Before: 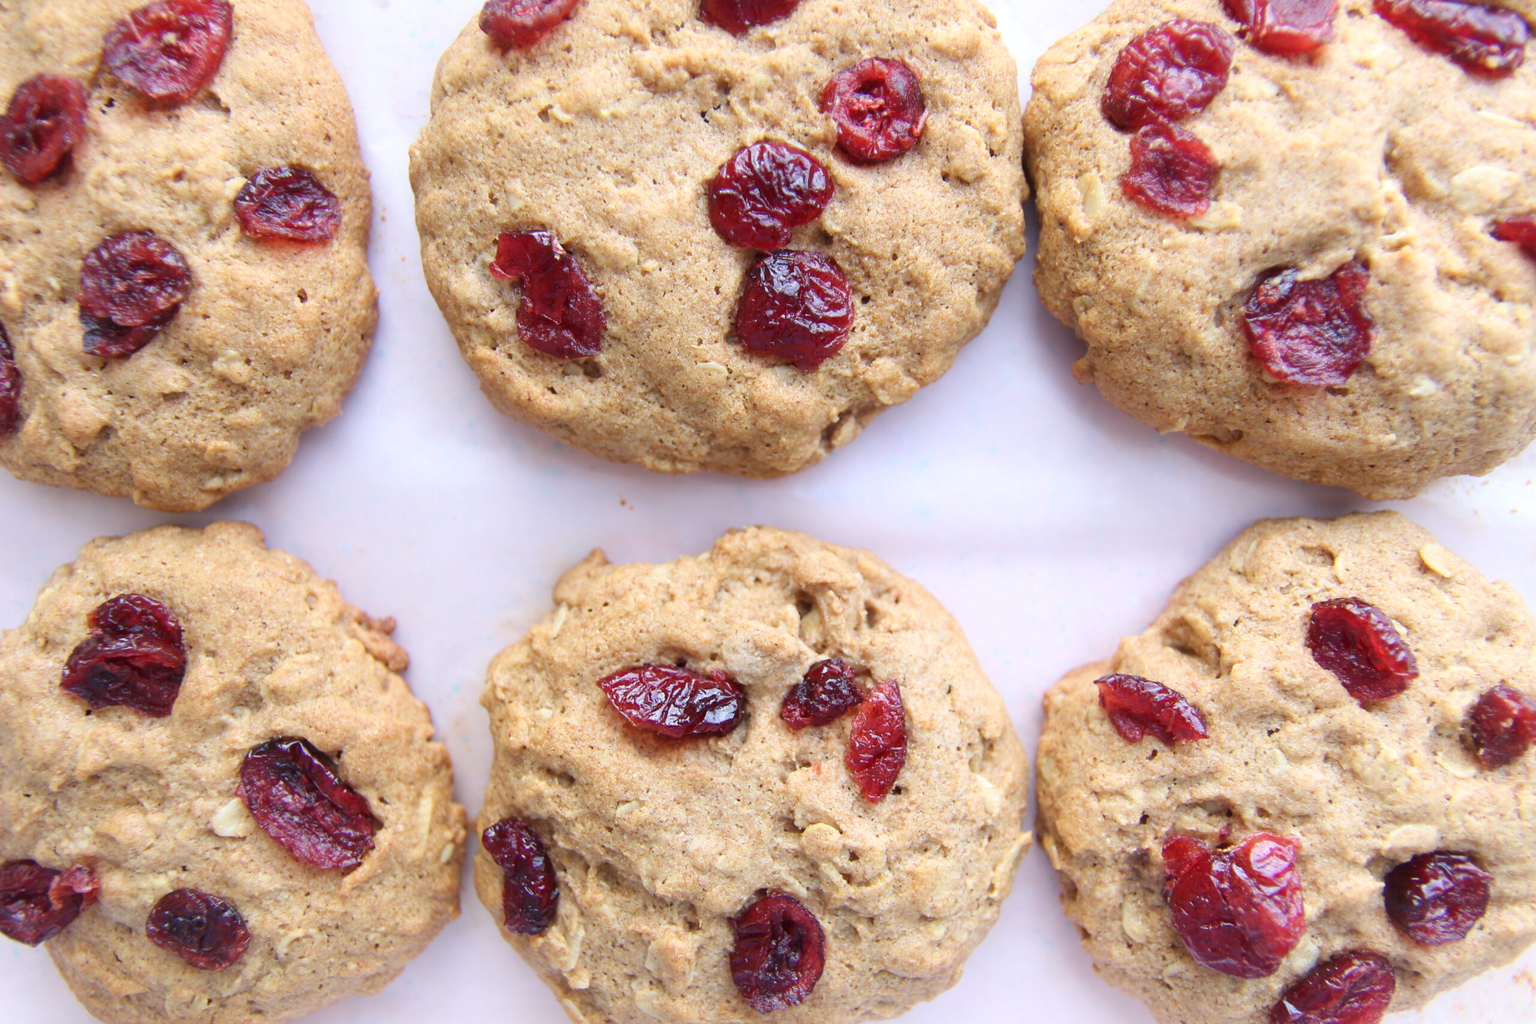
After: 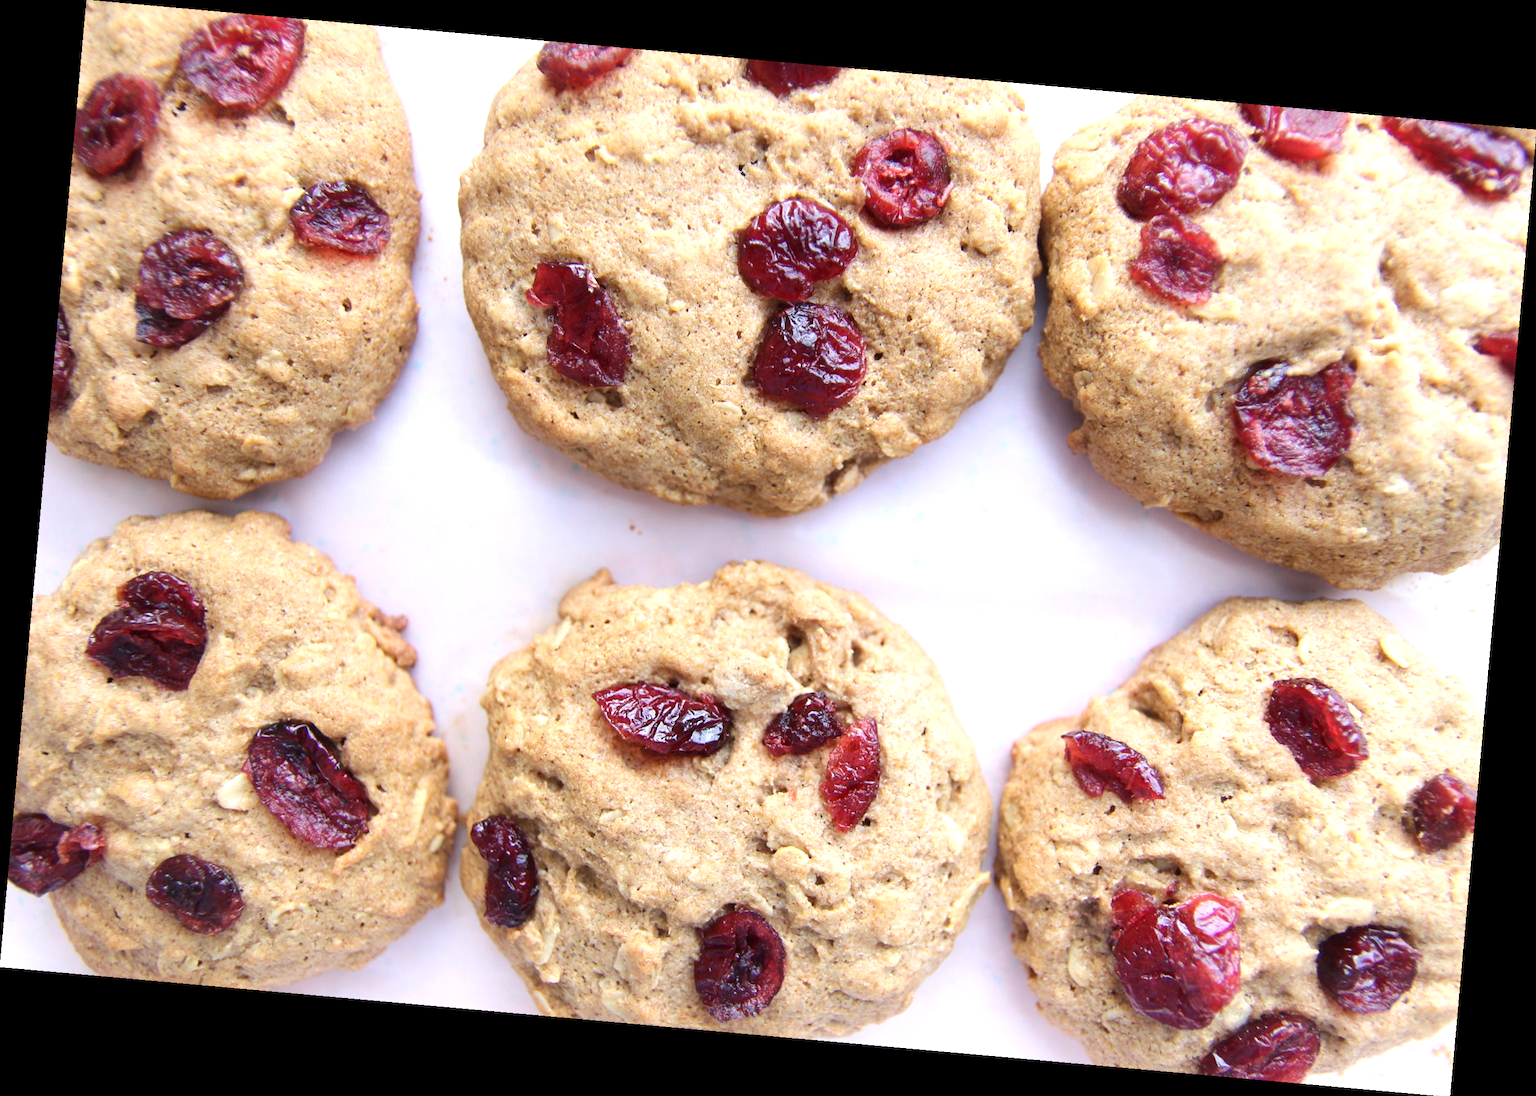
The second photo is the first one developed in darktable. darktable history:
rotate and perspective: rotation 5.12°, automatic cropping off
tone equalizer: -8 EV -0.417 EV, -7 EV -0.389 EV, -6 EV -0.333 EV, -5 EV -0.222 EV, -3 EV 0.222 EV, -2 EV 0.333 EV, -1 EV 0.389 EV, +0 EV 0.417 EV, edges refinement/feathering 500, mask exposure compensation -1.57 EV, preserve details no
